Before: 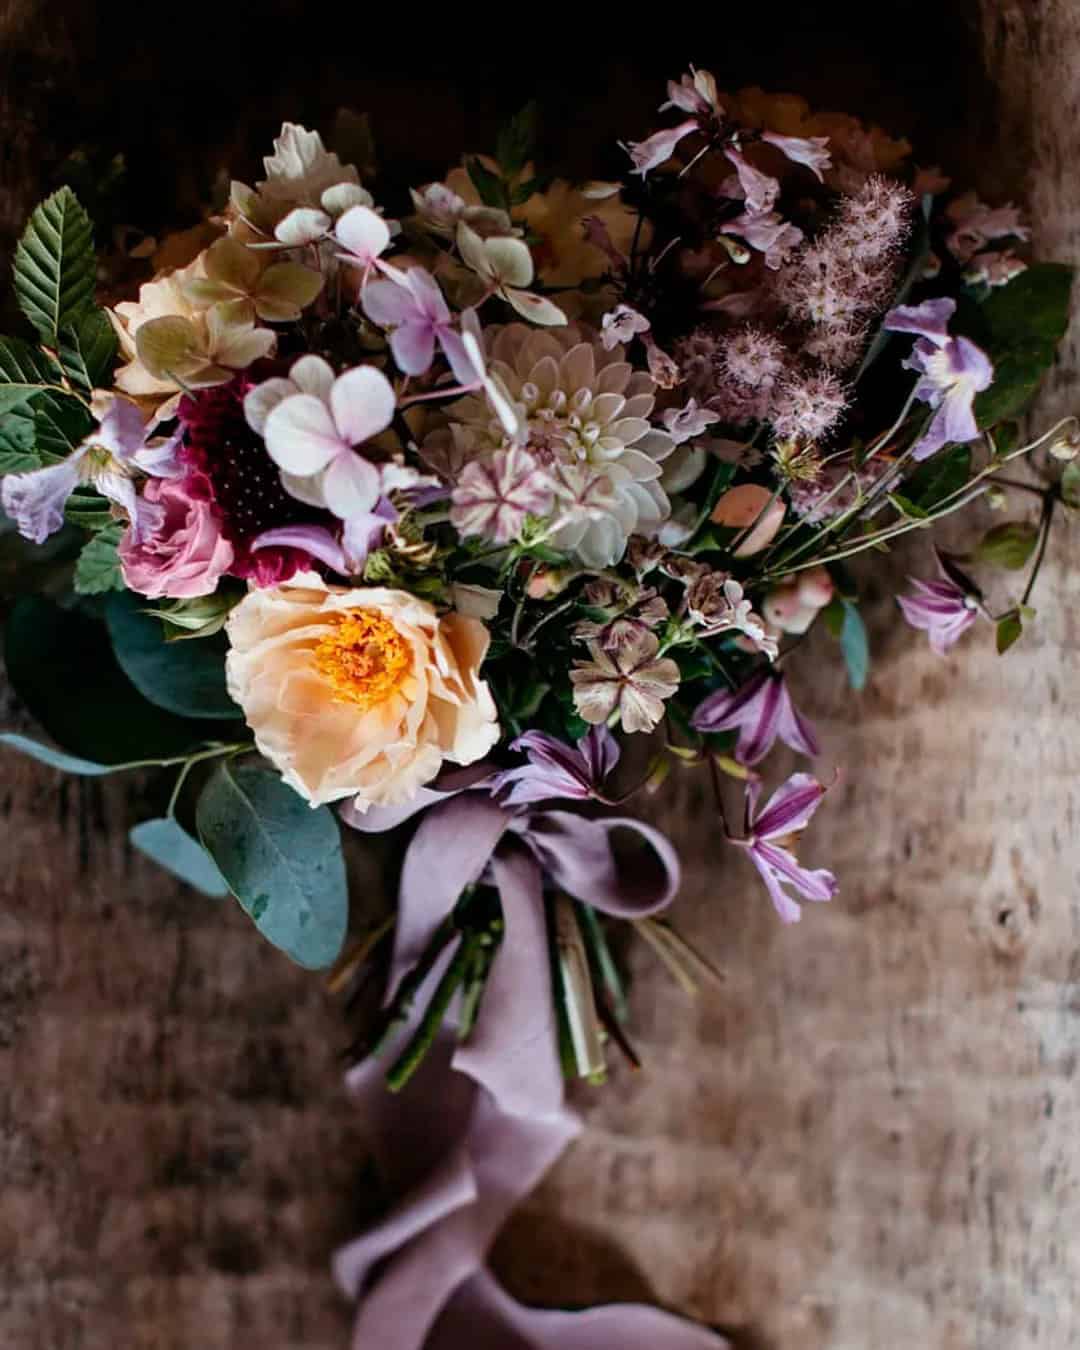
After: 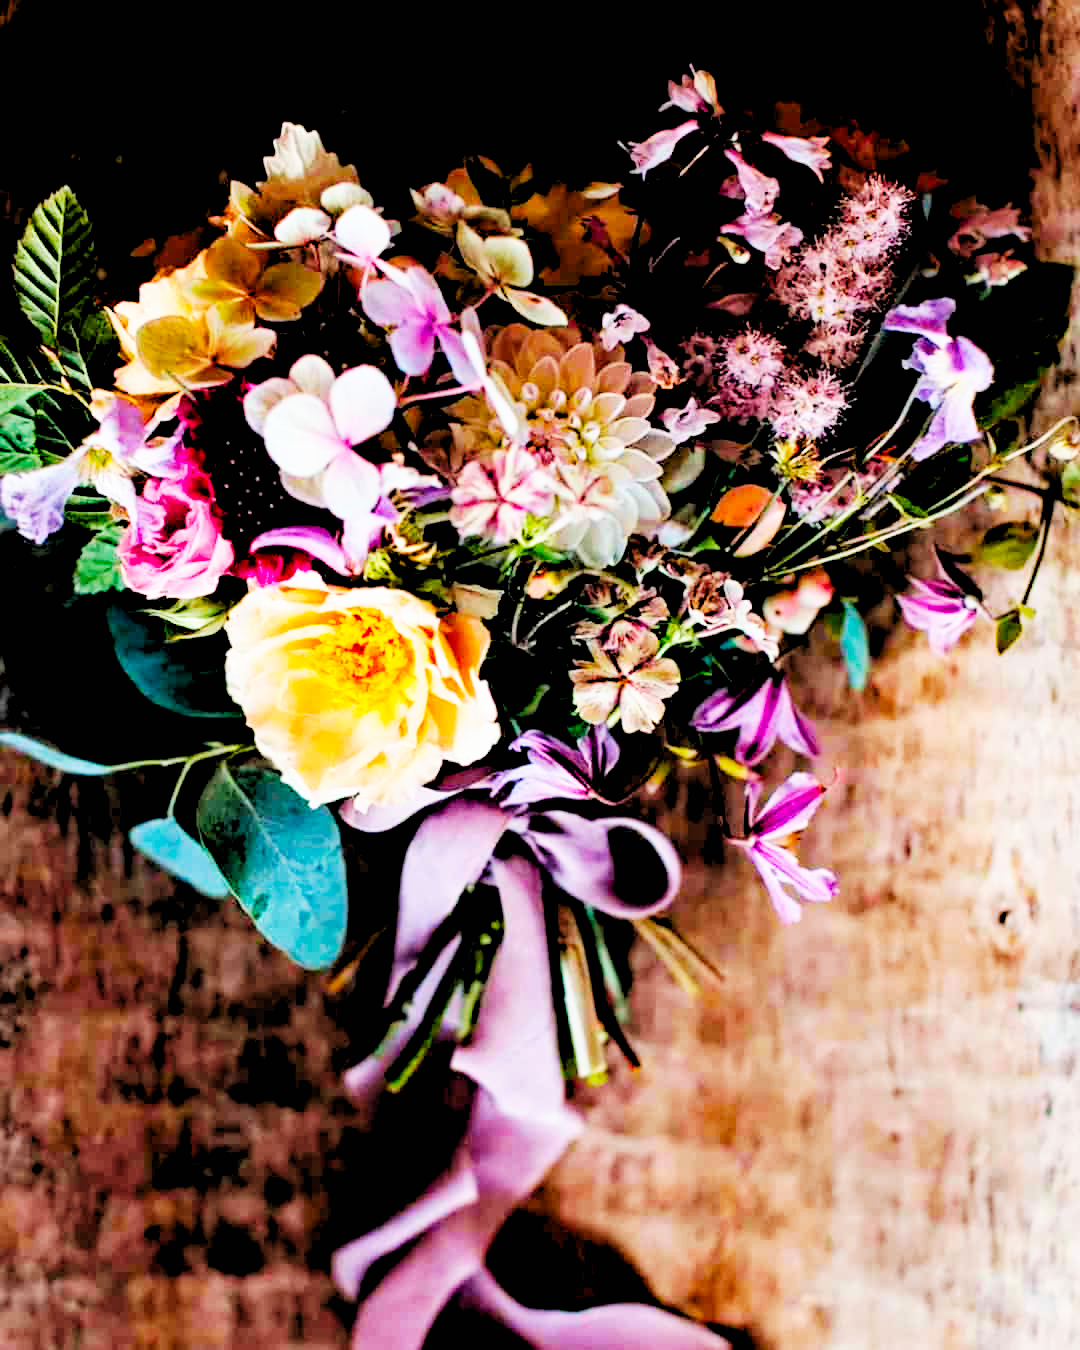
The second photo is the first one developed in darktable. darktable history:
color balance rgb: perceptual saturation grading › global saturation 30%, global vibrance 20%
tone equalizer: on, module defaults
haze removal: compatibility mode true, adaptive false
base curve: curves: ch0 [(0, 0) (0.007, 0.004) (0.027, 0.03) (0.046, 0.07) (0.207, 0.54) (0.442, 0.872) (0.673, 0.972) (1, 1)], preserve colors none
rgb levels: preserve colors sum RGB, levels [[0.038, 0.433, 0.934], [0, 0.5, 1], [0, 0.5, 1]]
